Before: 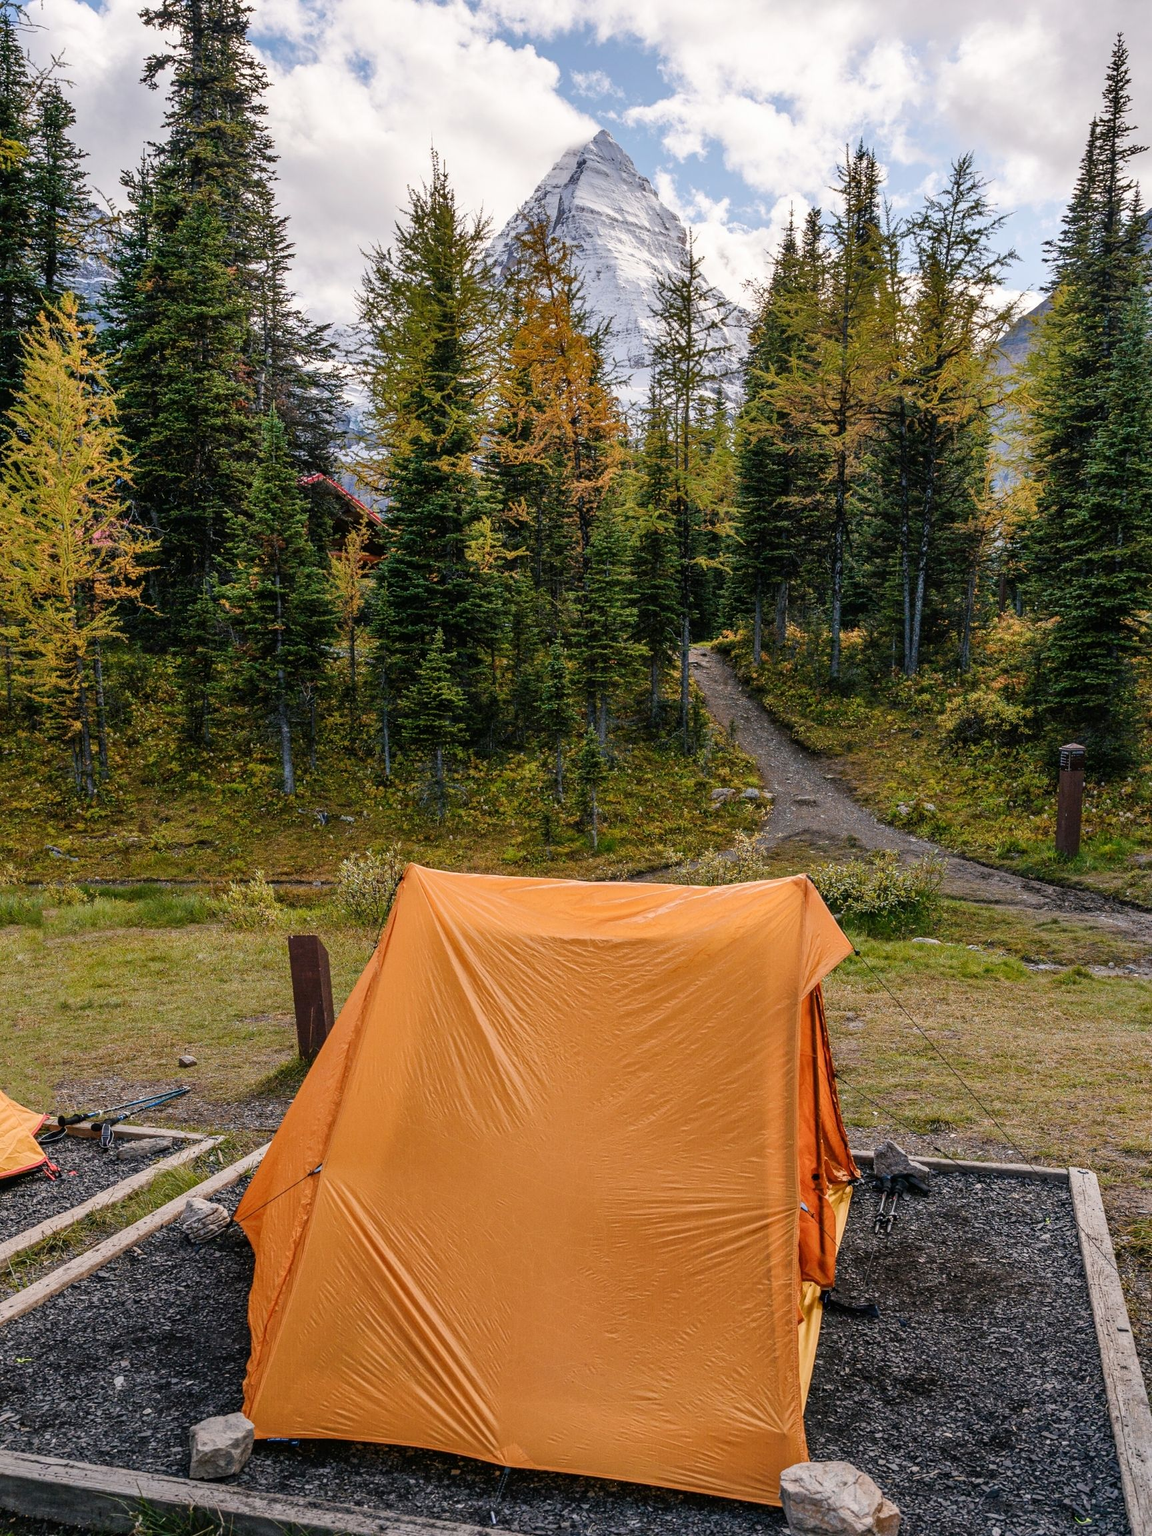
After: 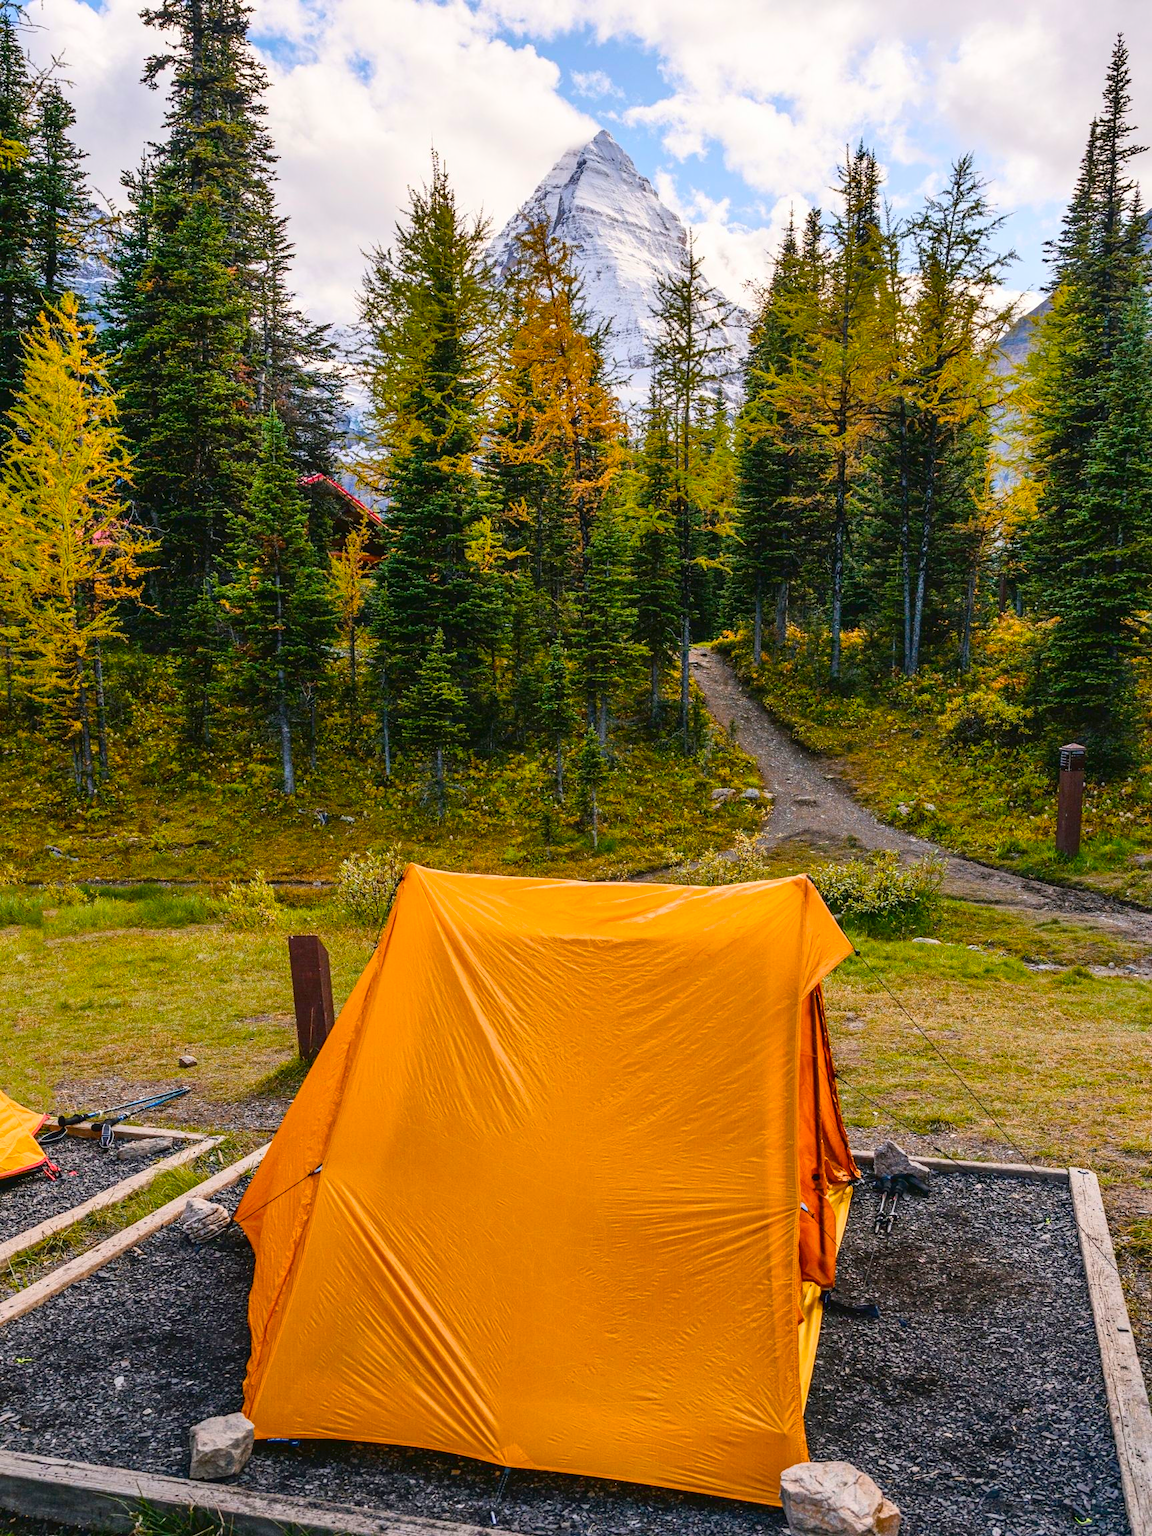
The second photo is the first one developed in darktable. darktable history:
tone curve: curves: ch0 [(0, 0.028) (0.138, 0.156) (0.468, 0.516) (0.754, 0.823) (1, 1)], color space Lab, linked channels, preserve colors none
color balance rgb: perceptual saturation grading › global saturation 40%, global vibrance 15%
